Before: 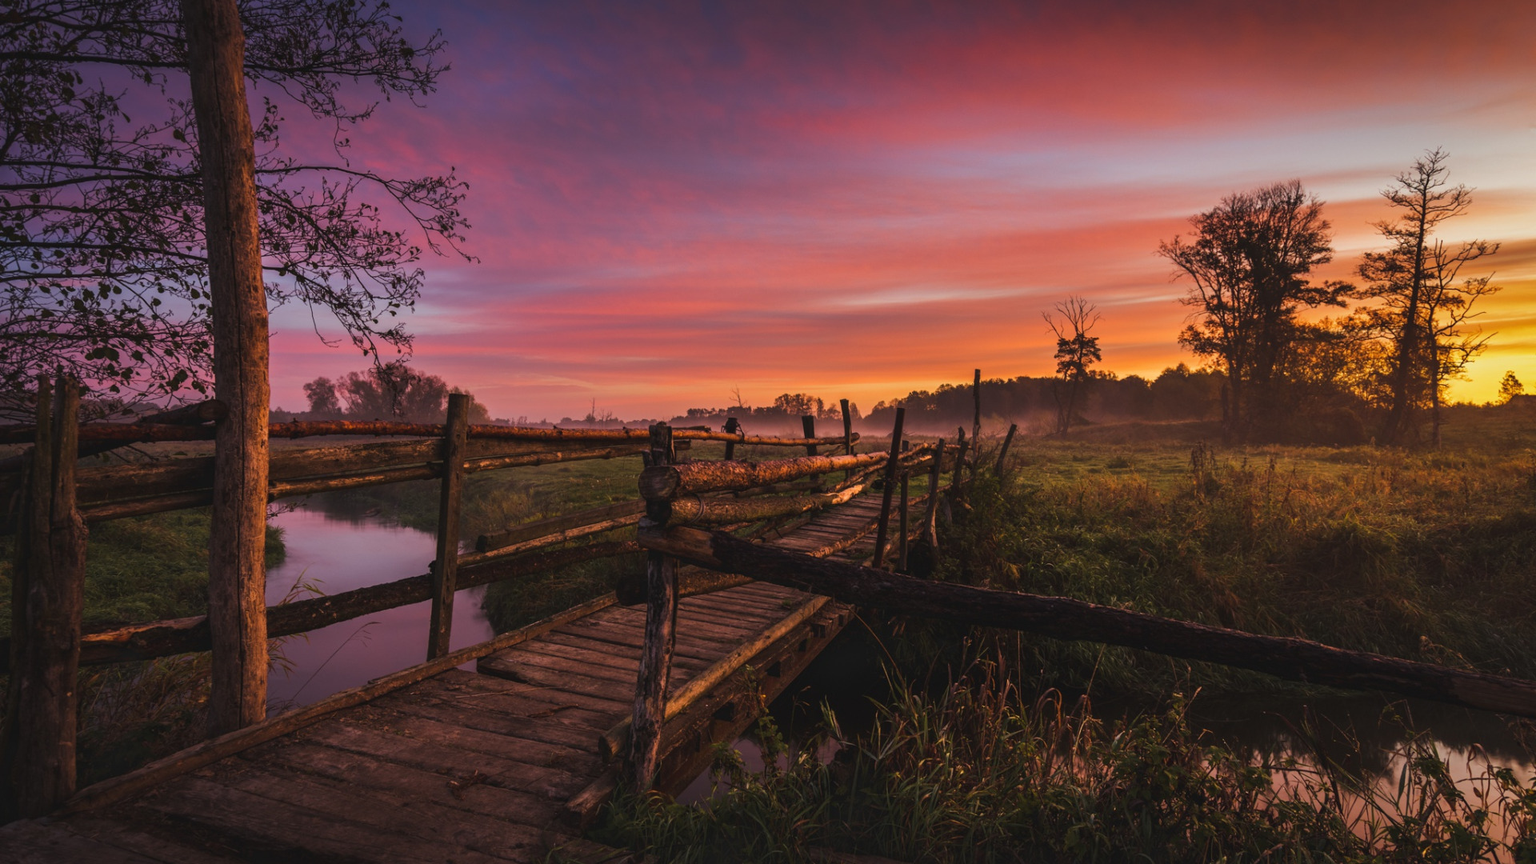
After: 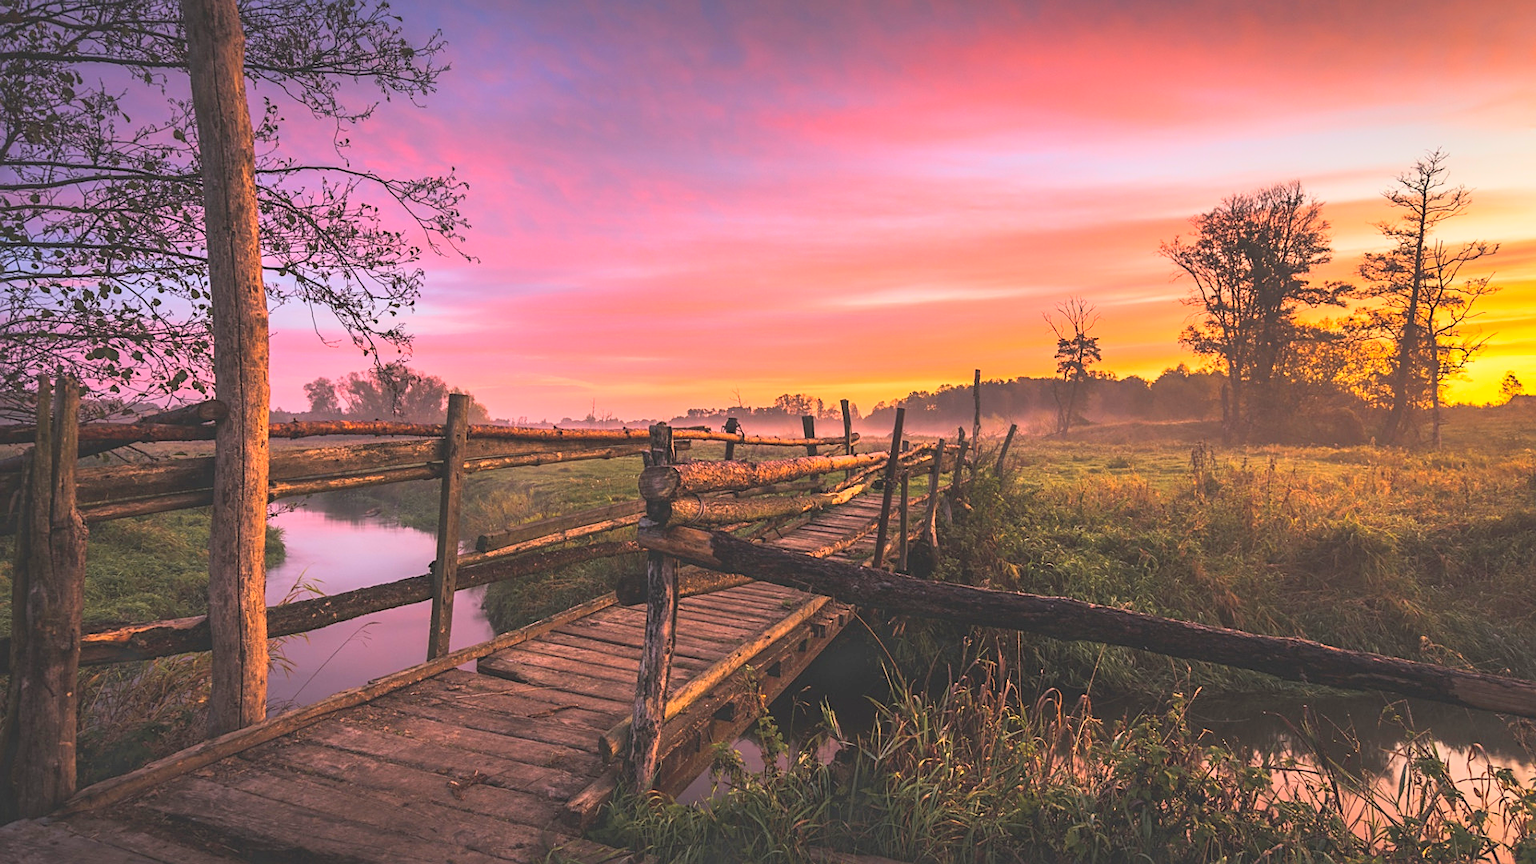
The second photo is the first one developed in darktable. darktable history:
global tonemap: drago (0.7, 100)
contrast brightness saturation: contrast 0.24, brightness 0.26, saturation 0.39
sharpen: on, module defaults
